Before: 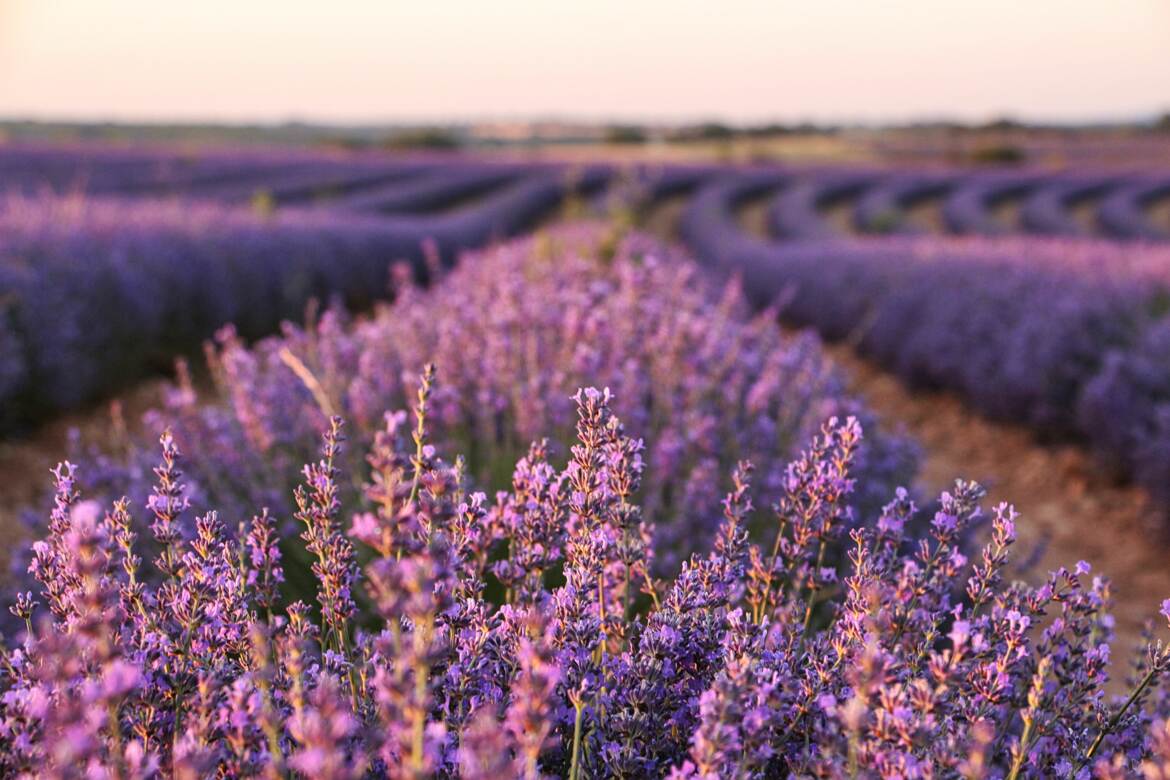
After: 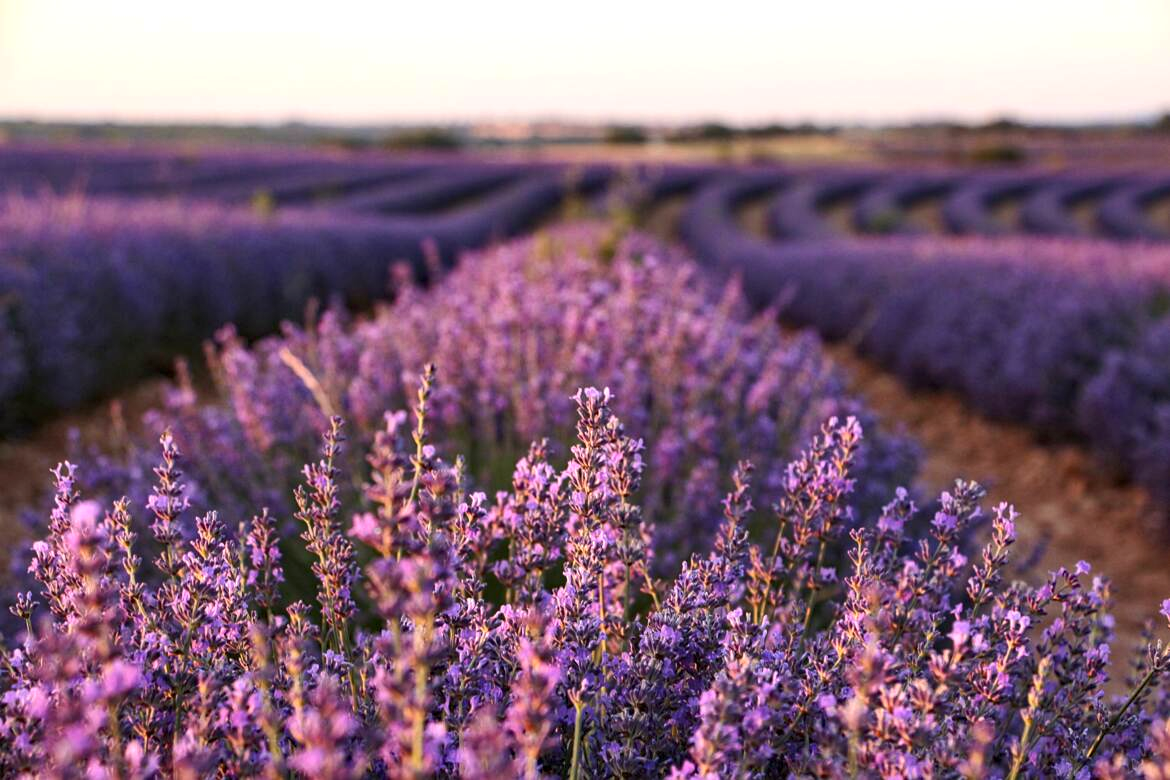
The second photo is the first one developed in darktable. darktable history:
haze removal: compatibility mode true, adaptive false
tone equalizer: -8 EV 0 EV, -7 EV 0.002 EV, -6 EV -0.003 EV, -5 EV -0.011 EV, -4 EV -0.082 EV, -3 EV -0.219 EV, -2 EV -0.249 EV, -1 EV 0.103 EV, +0 EV 0.306 EV
contrast equalizer: octaves 7, y [[0.586, 0.584, 0.576, 0.565, 0.552, 0.539], [0.5 ×6], [0.97, 0.959, 0.919, 0.859, 0.789, 0.717], [0 ×6], [0 ×6]], mix 0.191
